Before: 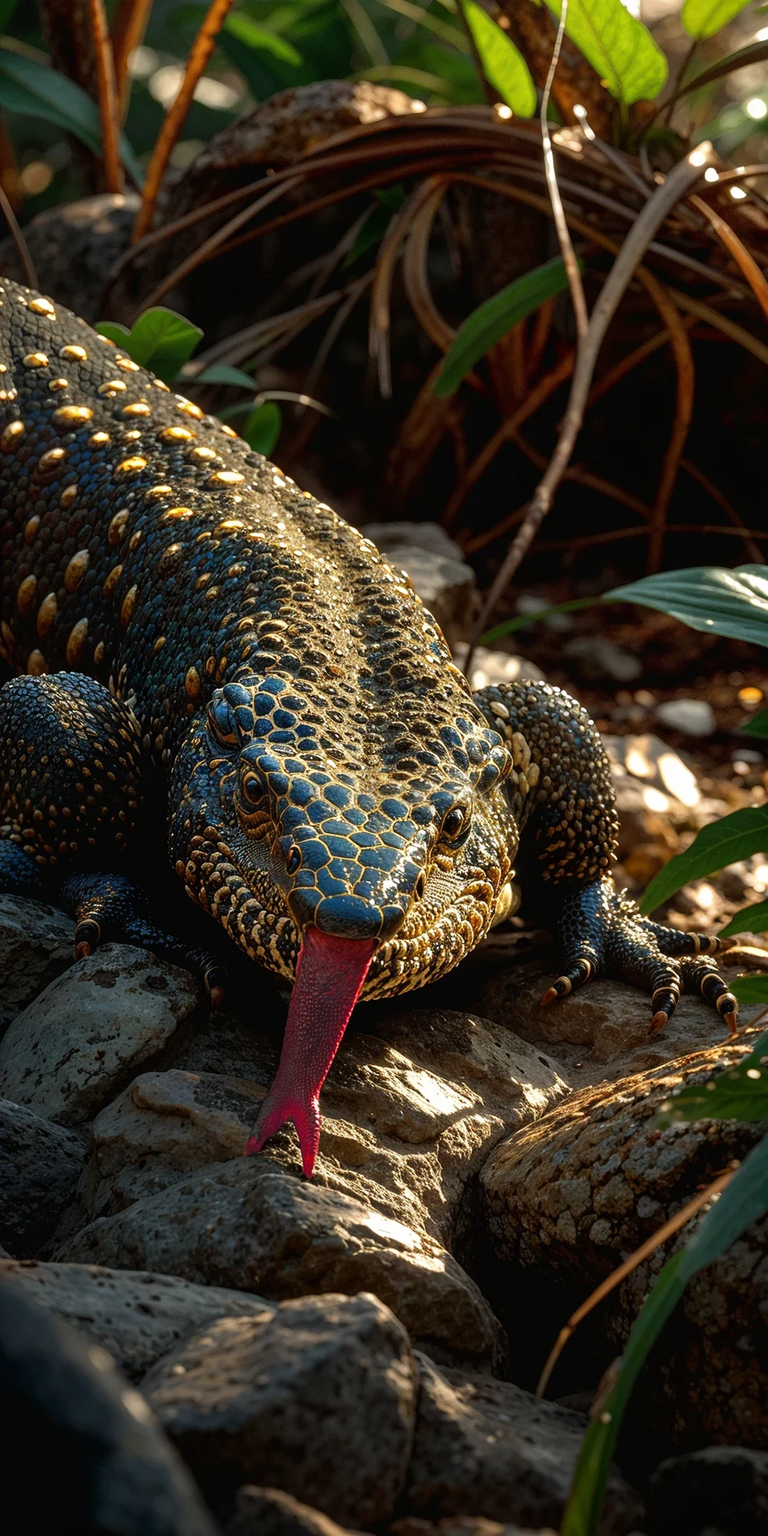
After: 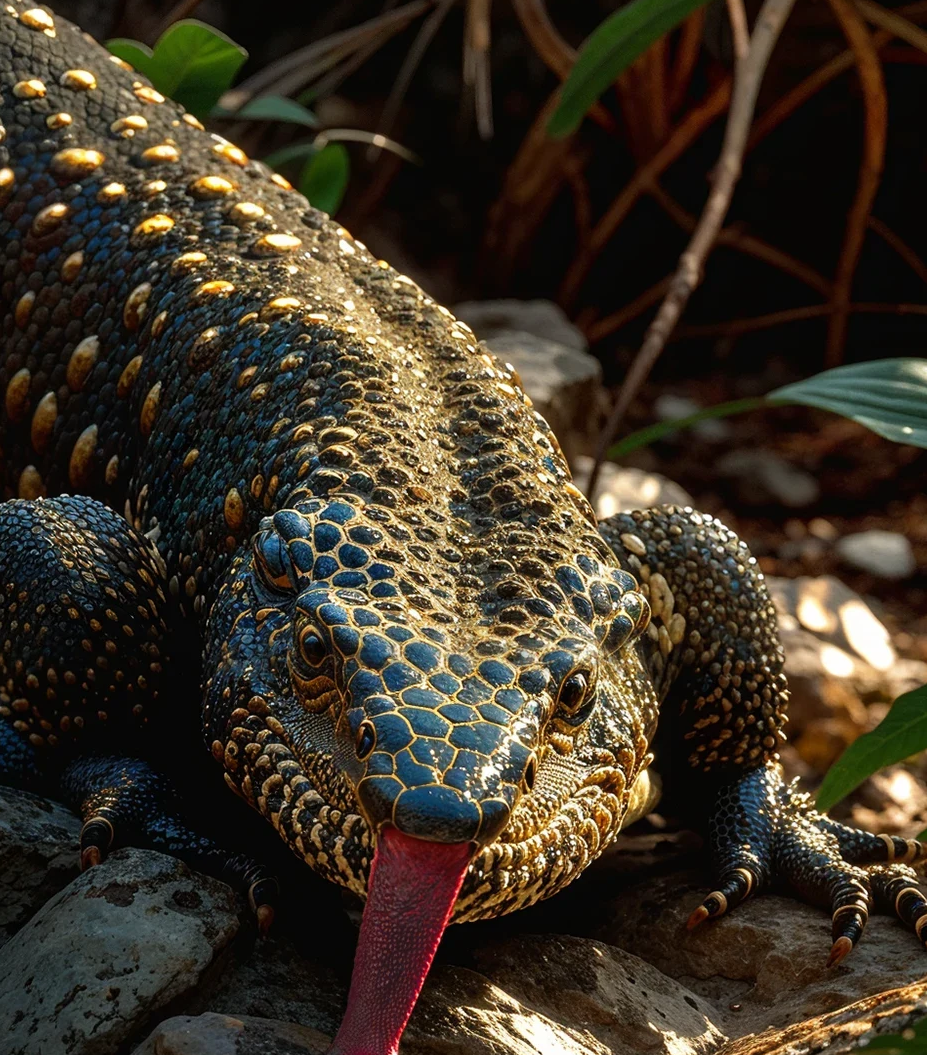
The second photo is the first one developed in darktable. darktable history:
crop: left 1.791%, top 19.01%, right 5.464%, bottom 28.214%
